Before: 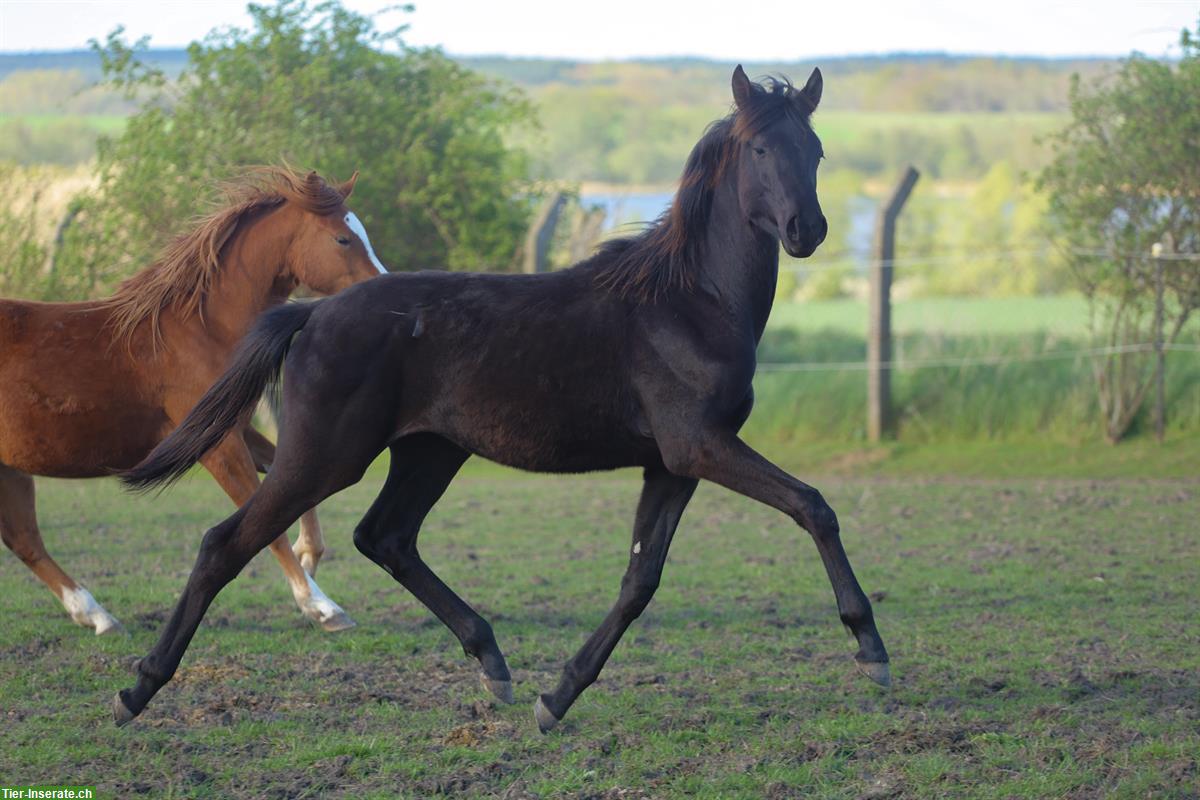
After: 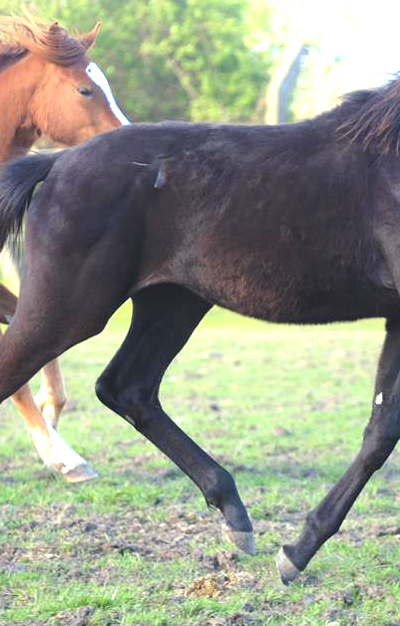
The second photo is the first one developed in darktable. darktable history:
crop and rotate: left 21.511%, top 18.634%, right 45.093%, bottom 2.996%
exposure: black level correction 0, exposure 1.753 EV, compensate highlight preservation false
contrast brightness saturation: contrast 0.071
